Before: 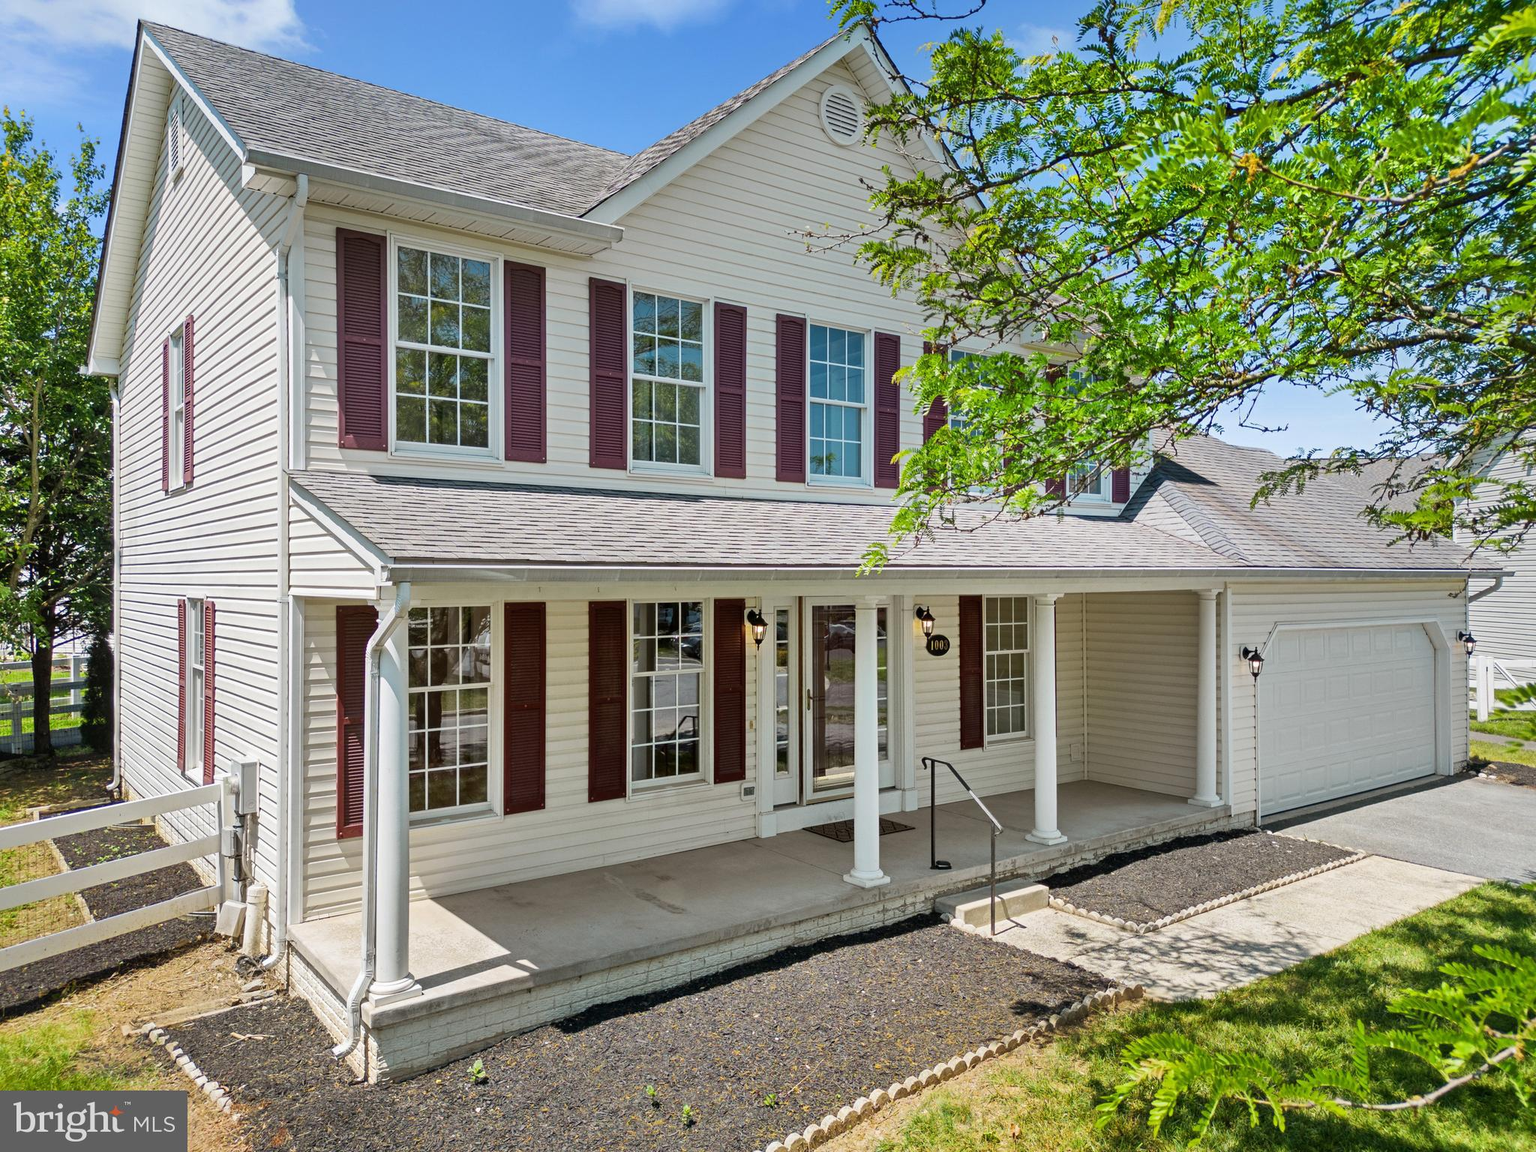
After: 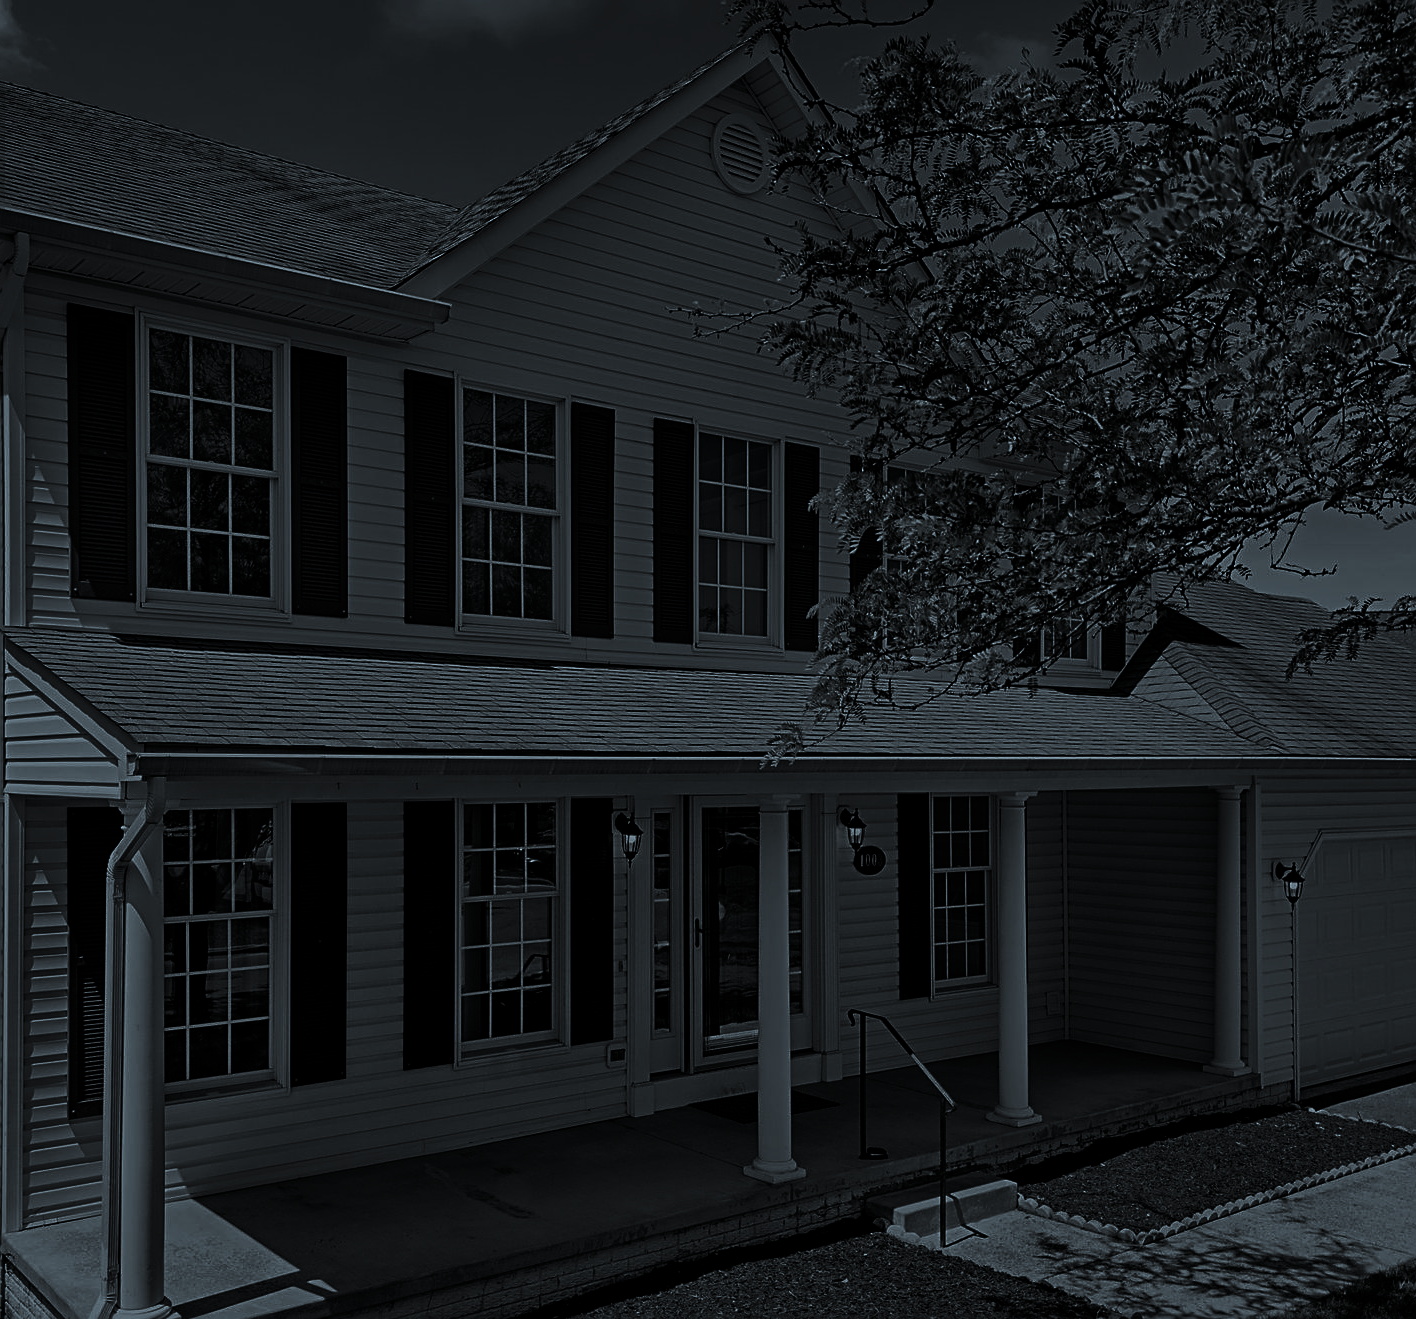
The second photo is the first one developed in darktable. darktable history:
contrast brightness saturation: contrast 0.021, brightness -0.994, saturation -0.993
sharpen: on, module defaults
exposure: exposure -0.975 EV, compensate exposure bias true, compensate highlight preservation false
crop: left 18.606%, right 12.218%, bottom 14.109%
color correction: highlights a* -10.42, highlights b* -18.74
